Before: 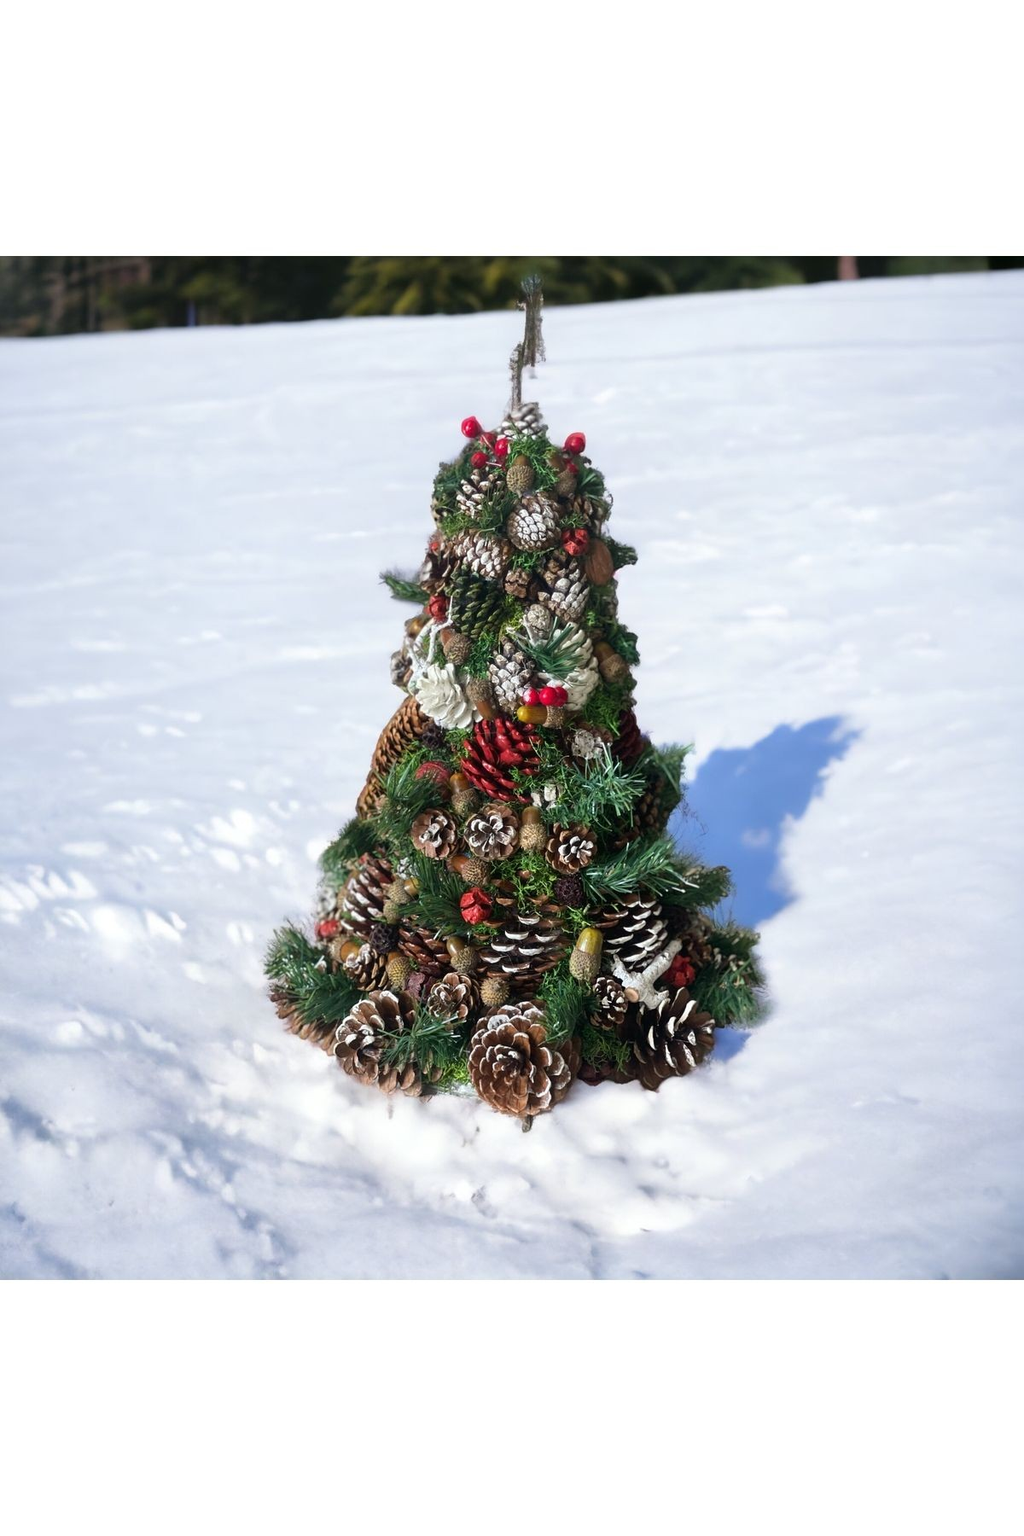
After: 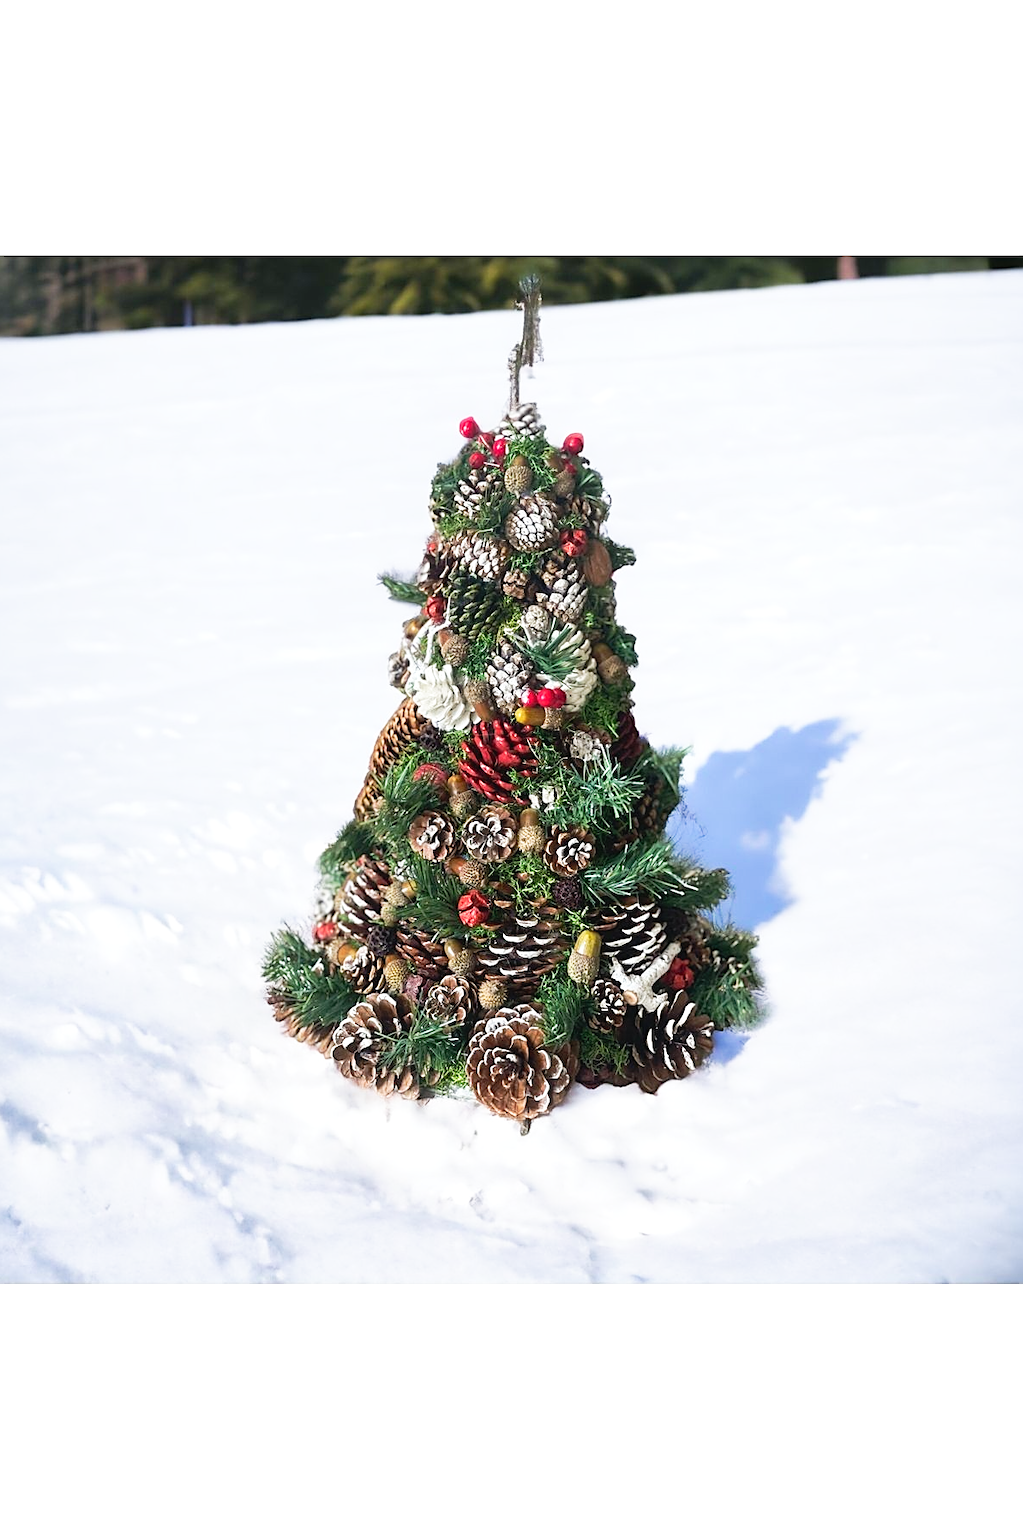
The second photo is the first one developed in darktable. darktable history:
exposure: exposure 0.129 EV, compensate highlight preservation false
sharpen: on, module defaults
crop and rotate: left 0.464%, top 0.122%, bottom 0.277%
tone curve: curves: ch0 [(0.003, 0.029) (0.188, 0.252) (0.46, 0.56) (0.608, 0.748) (0.871, 0.955) (1, 1)]; ch1 [(0, 0) (0.35, 0.356) (0.45, 0.453) (0.508, 0.515) (0.618, 0.634) (1, 1)]; ch2 [(0, 0) (0.456, 0.469) (0.5, 0.5) (0.634, 0.625) (1, 1)], preserve colors none
